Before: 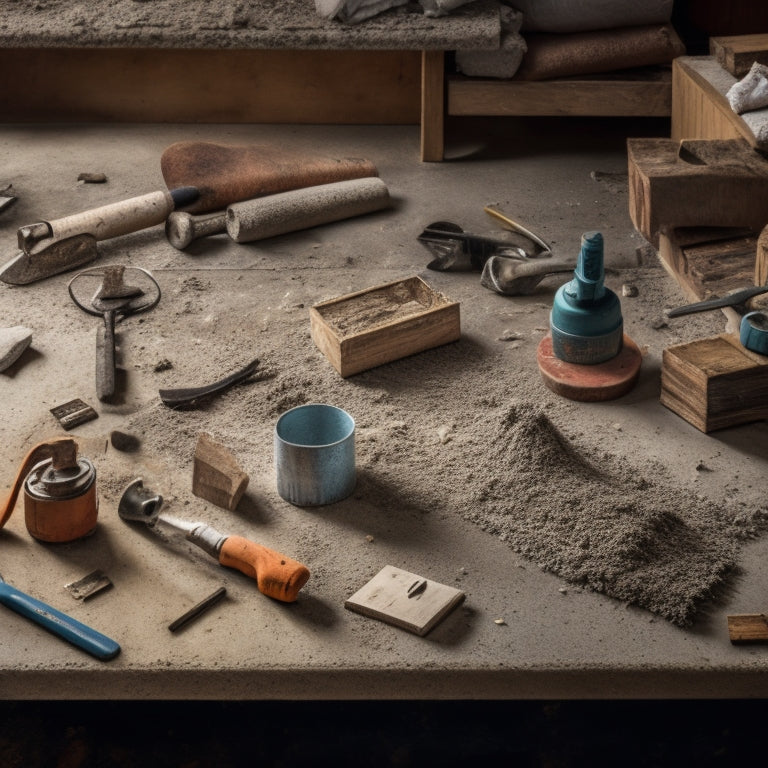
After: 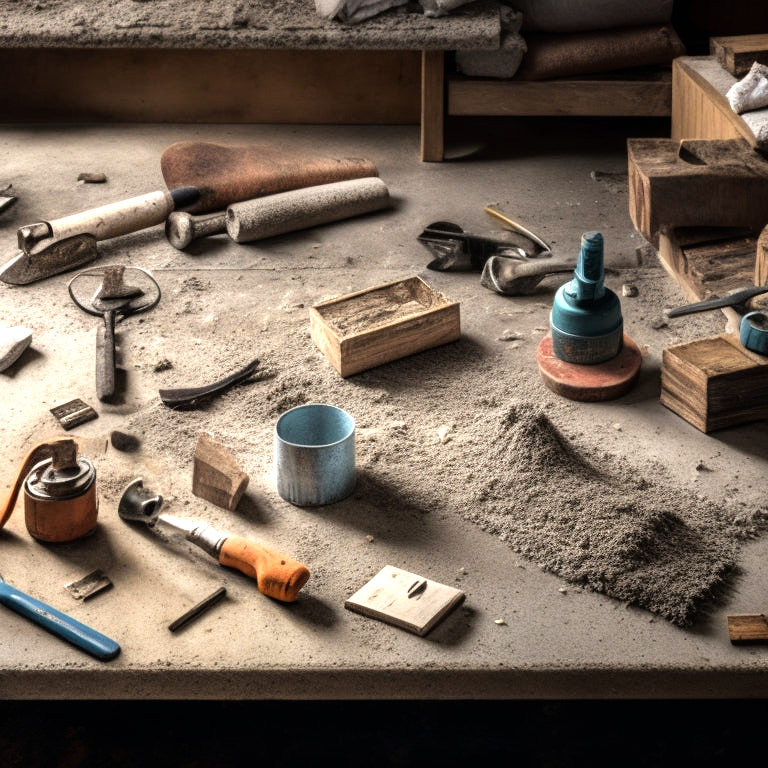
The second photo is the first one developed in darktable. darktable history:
tone equalizer: -8 EV -1.07 EV, -7 EV -0.997 EV, -6 EV -0.9 EV, -5 EV -0.602 EV, -3 EV 0.585 EV, -2 EV 0.896 EV, -1 EV 1 EV, +0 EV 1.08 EV
